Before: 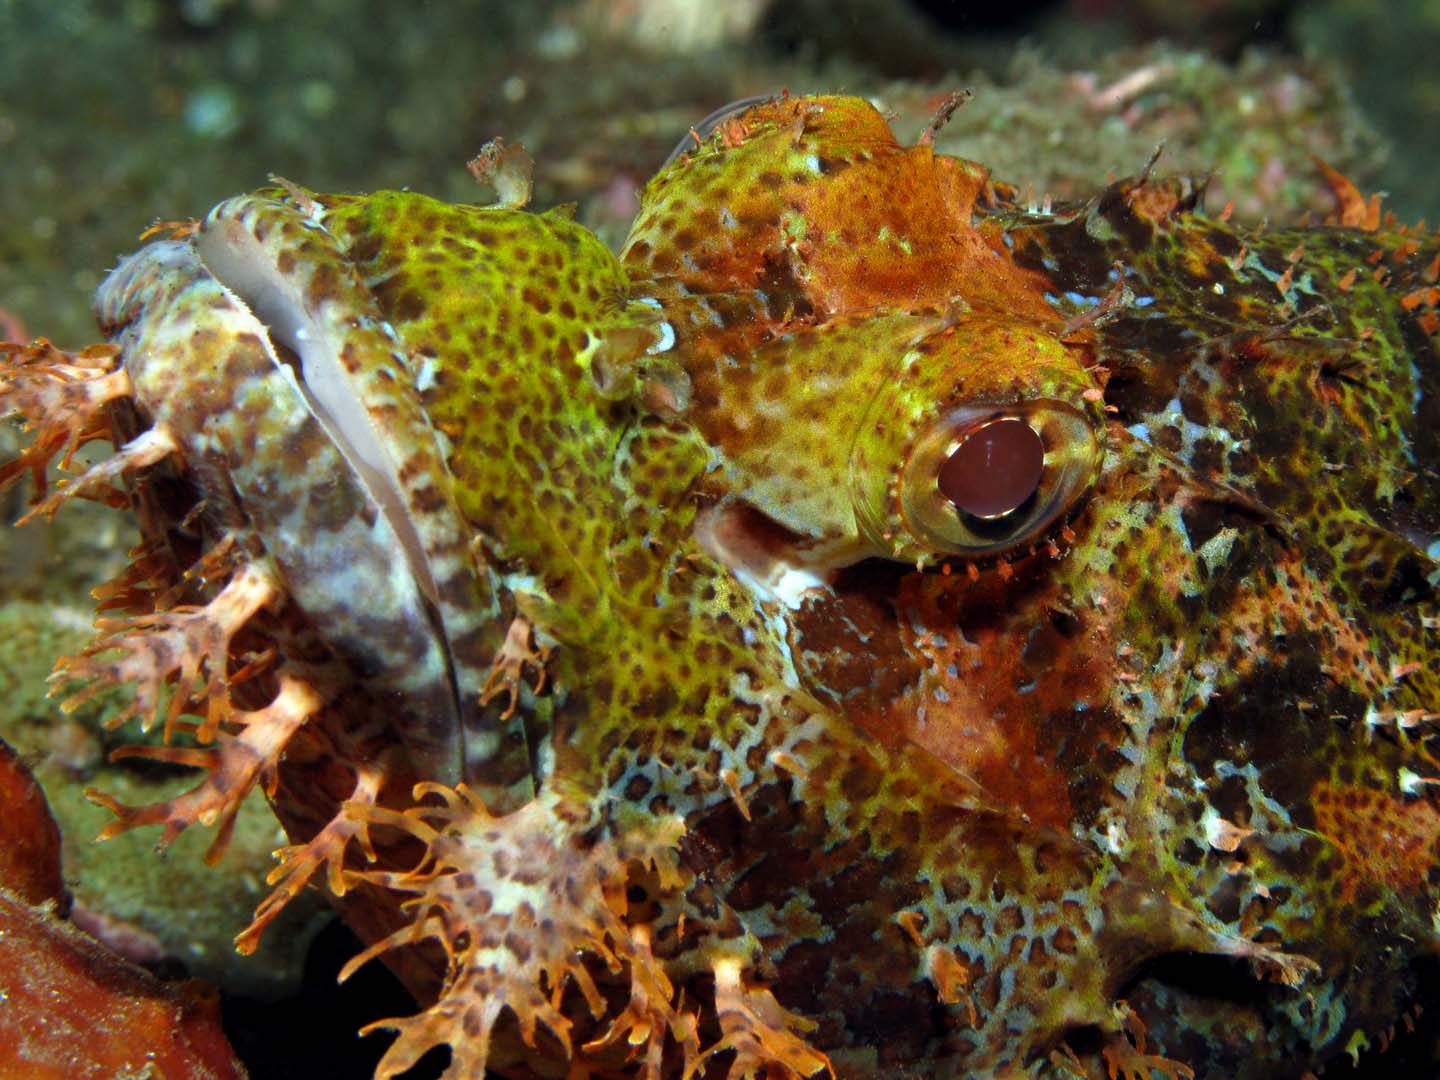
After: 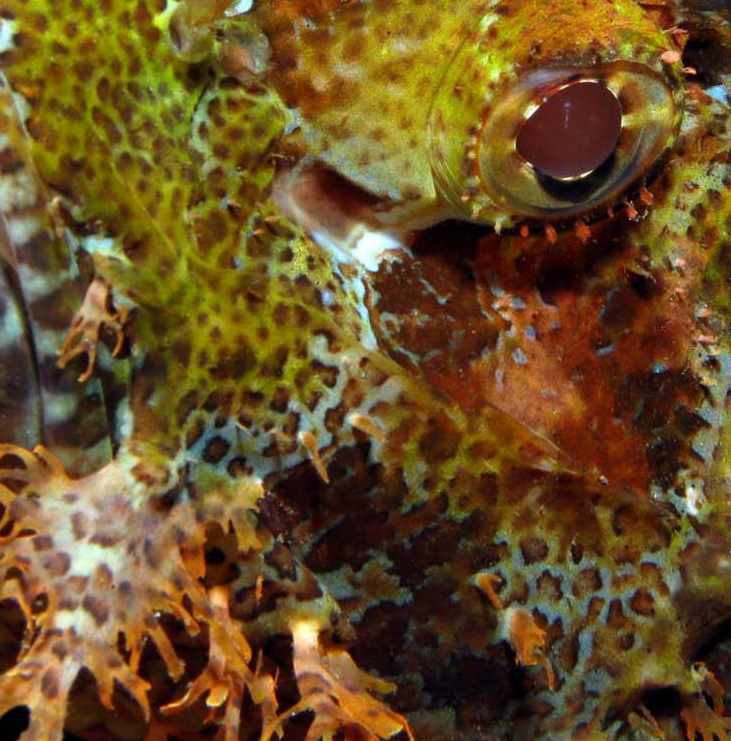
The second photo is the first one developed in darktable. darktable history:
crop and rotate: left 29.331%, top 31.349%, right 19.866%
